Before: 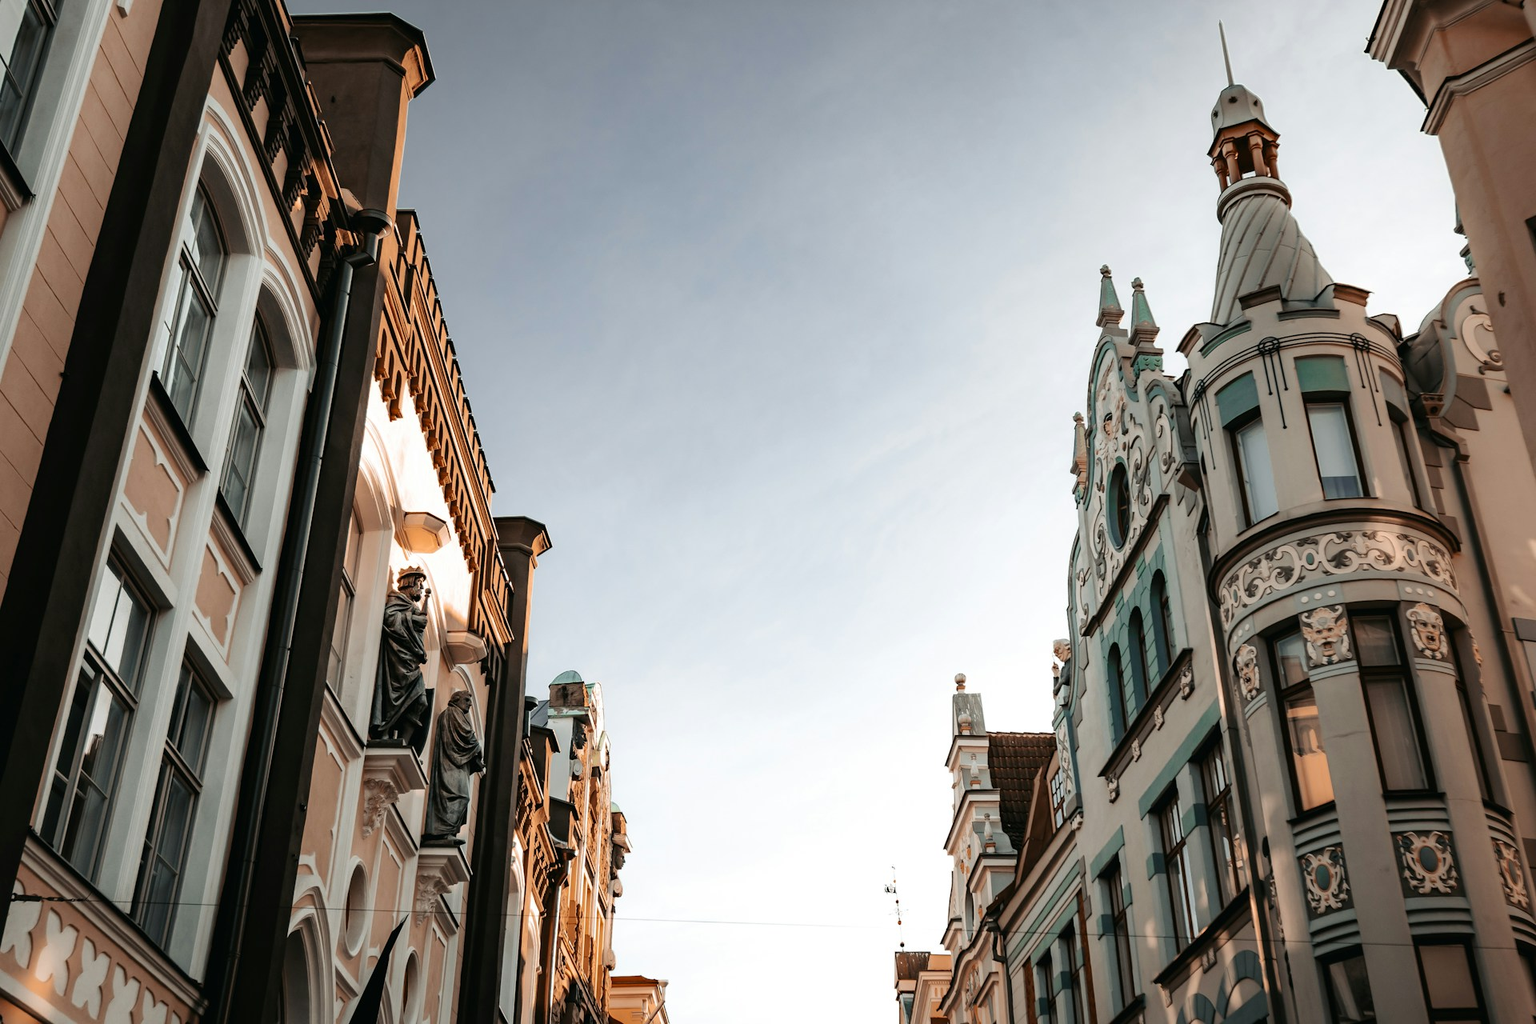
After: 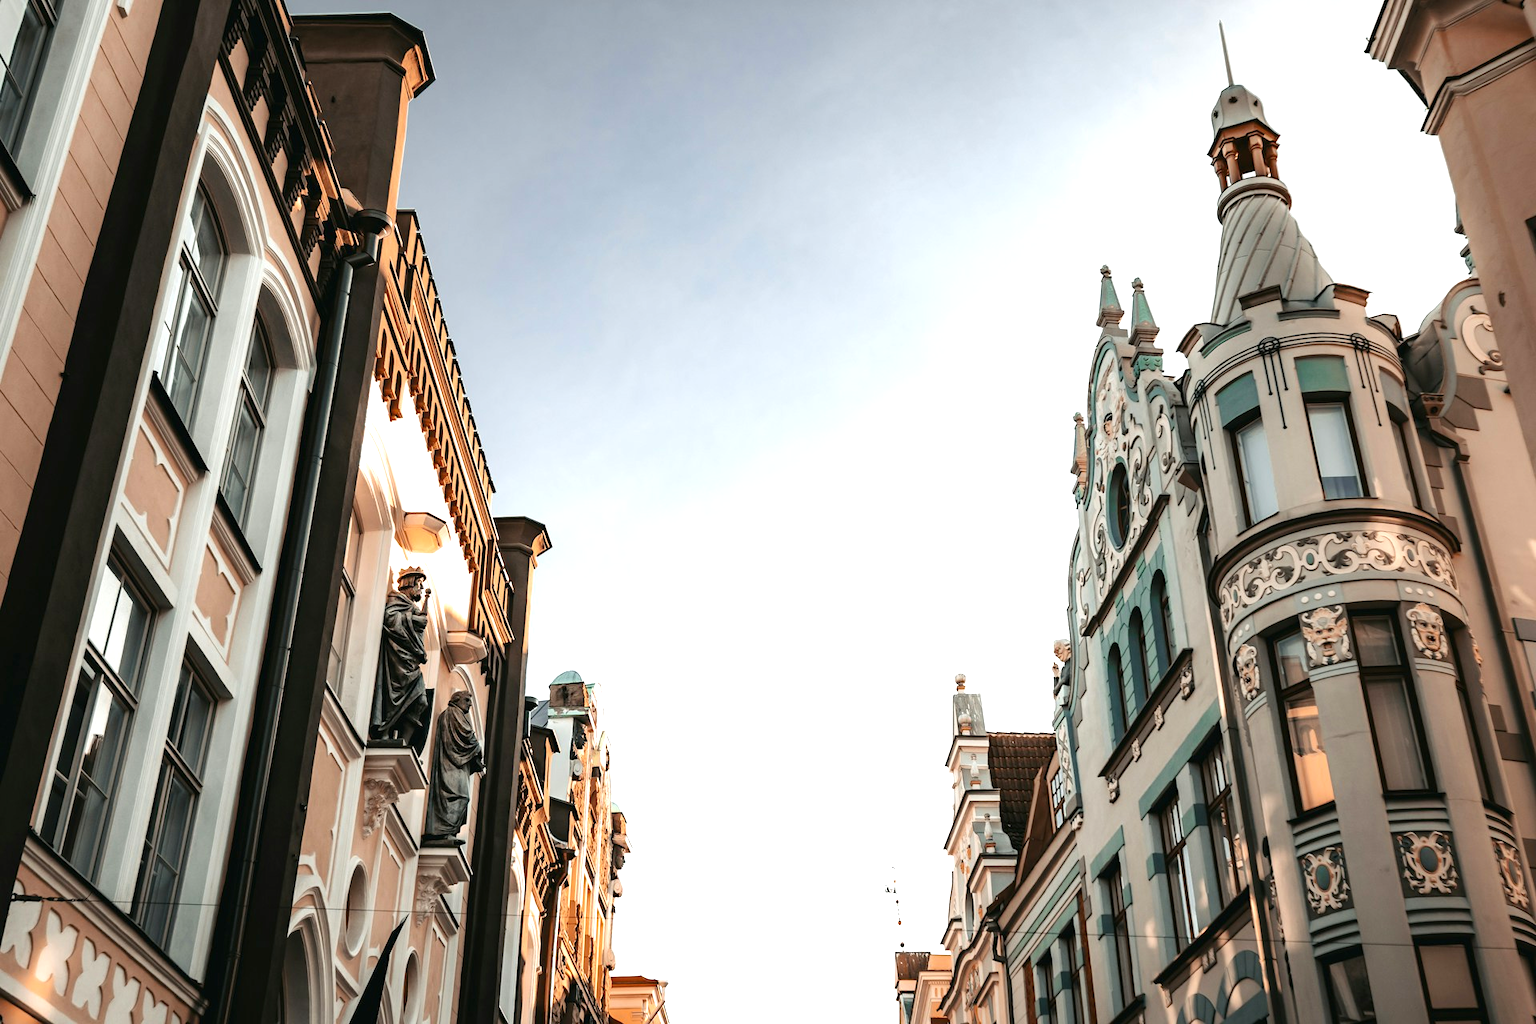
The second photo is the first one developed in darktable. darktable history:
exposure: black level correction 0, exposure 0.684 EV, compensate exposure bias true, compensate highlight preservation false
